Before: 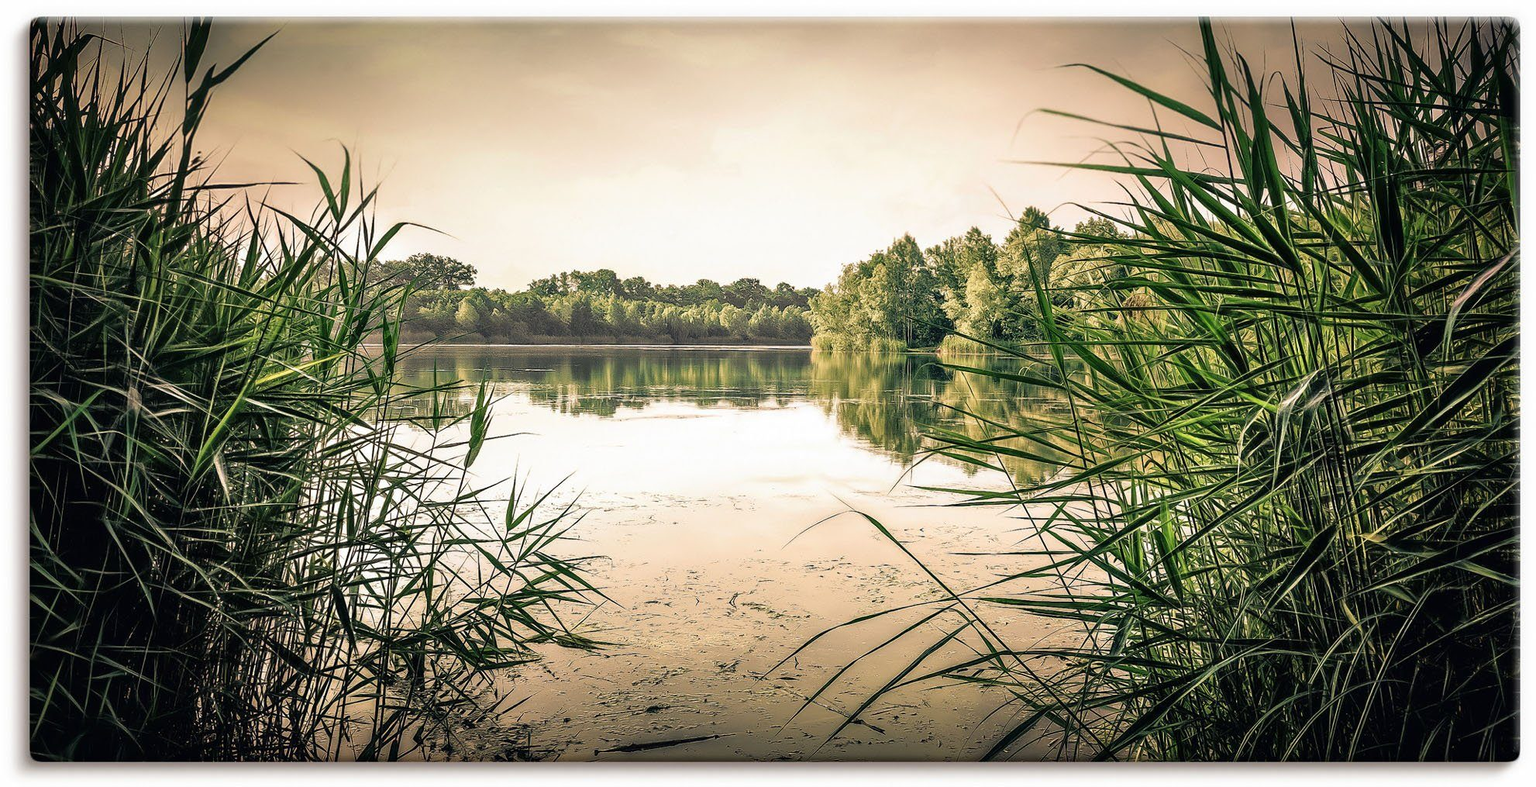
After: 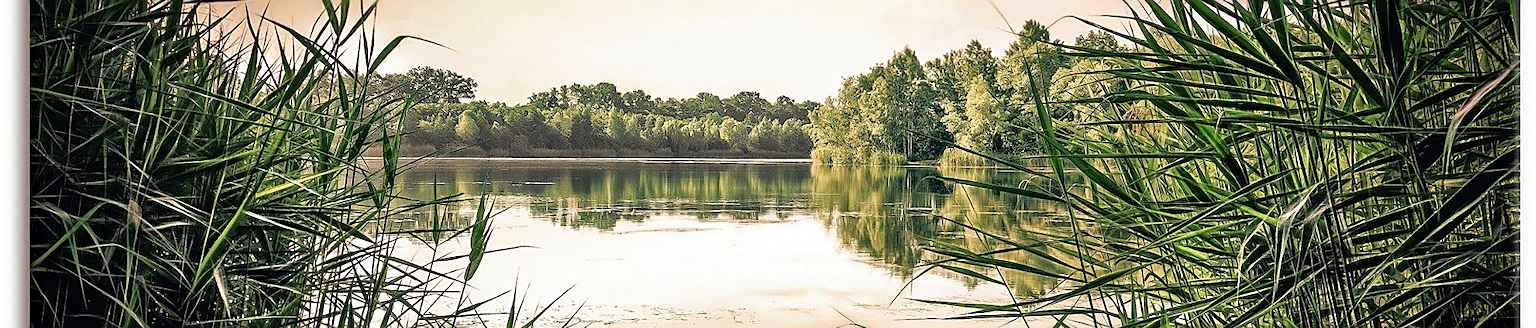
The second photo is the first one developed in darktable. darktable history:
haze removal: compatibility mode true, adaptive false
sharpen: on, module defaults
crop and rotate: top 23.84%, bottom 34.294%
